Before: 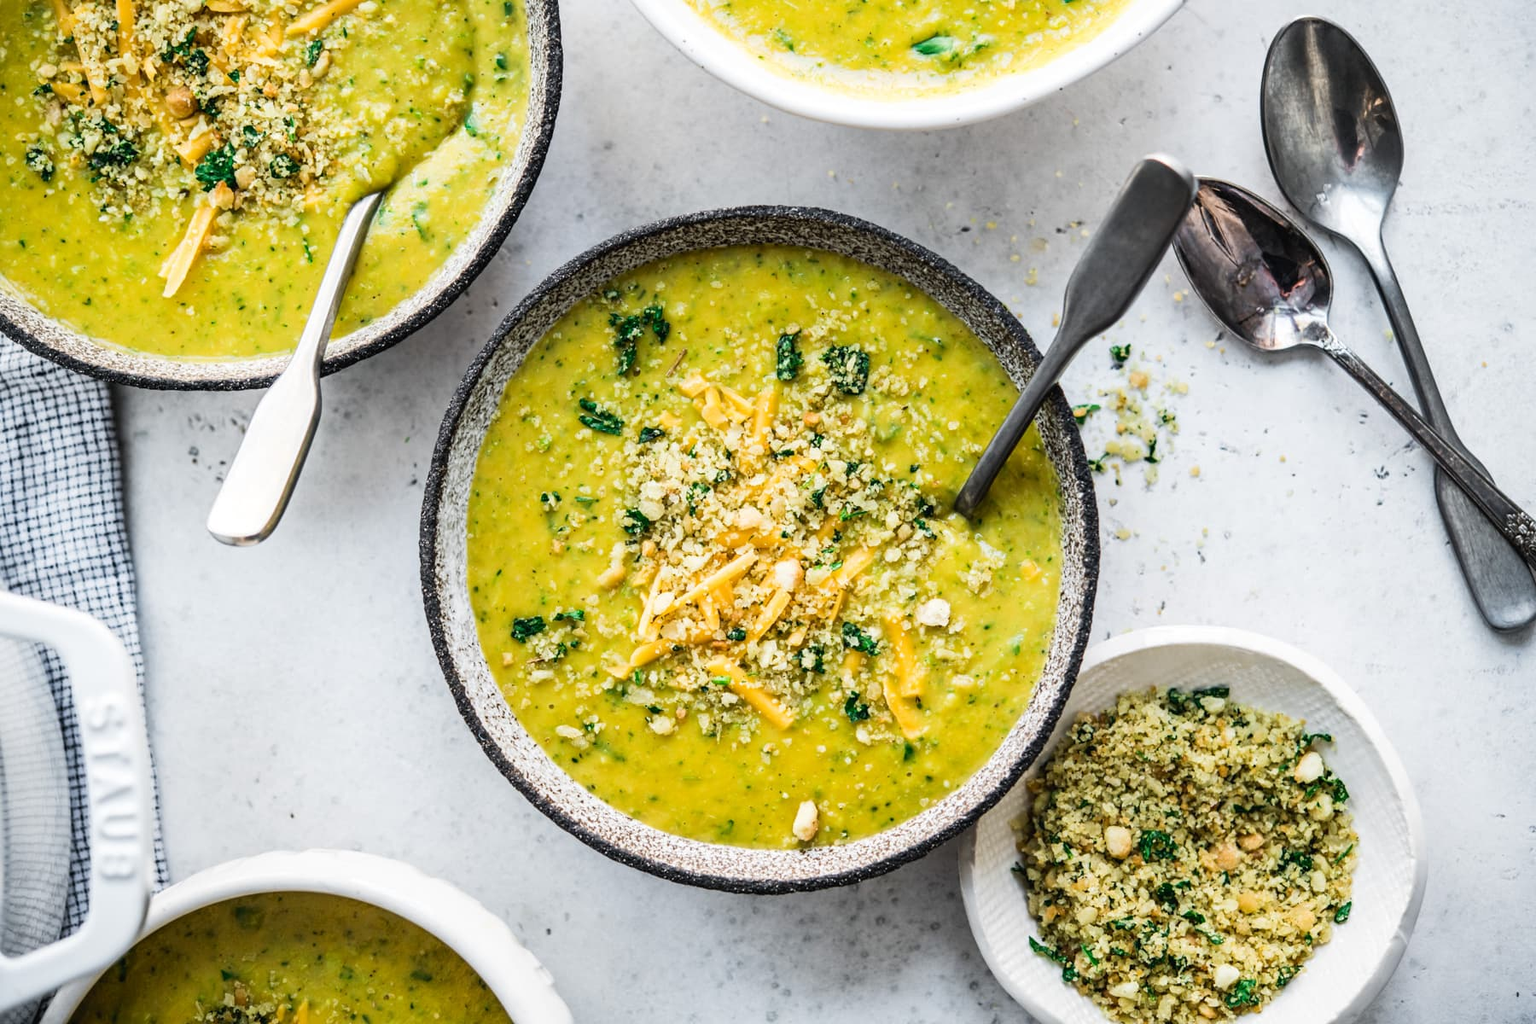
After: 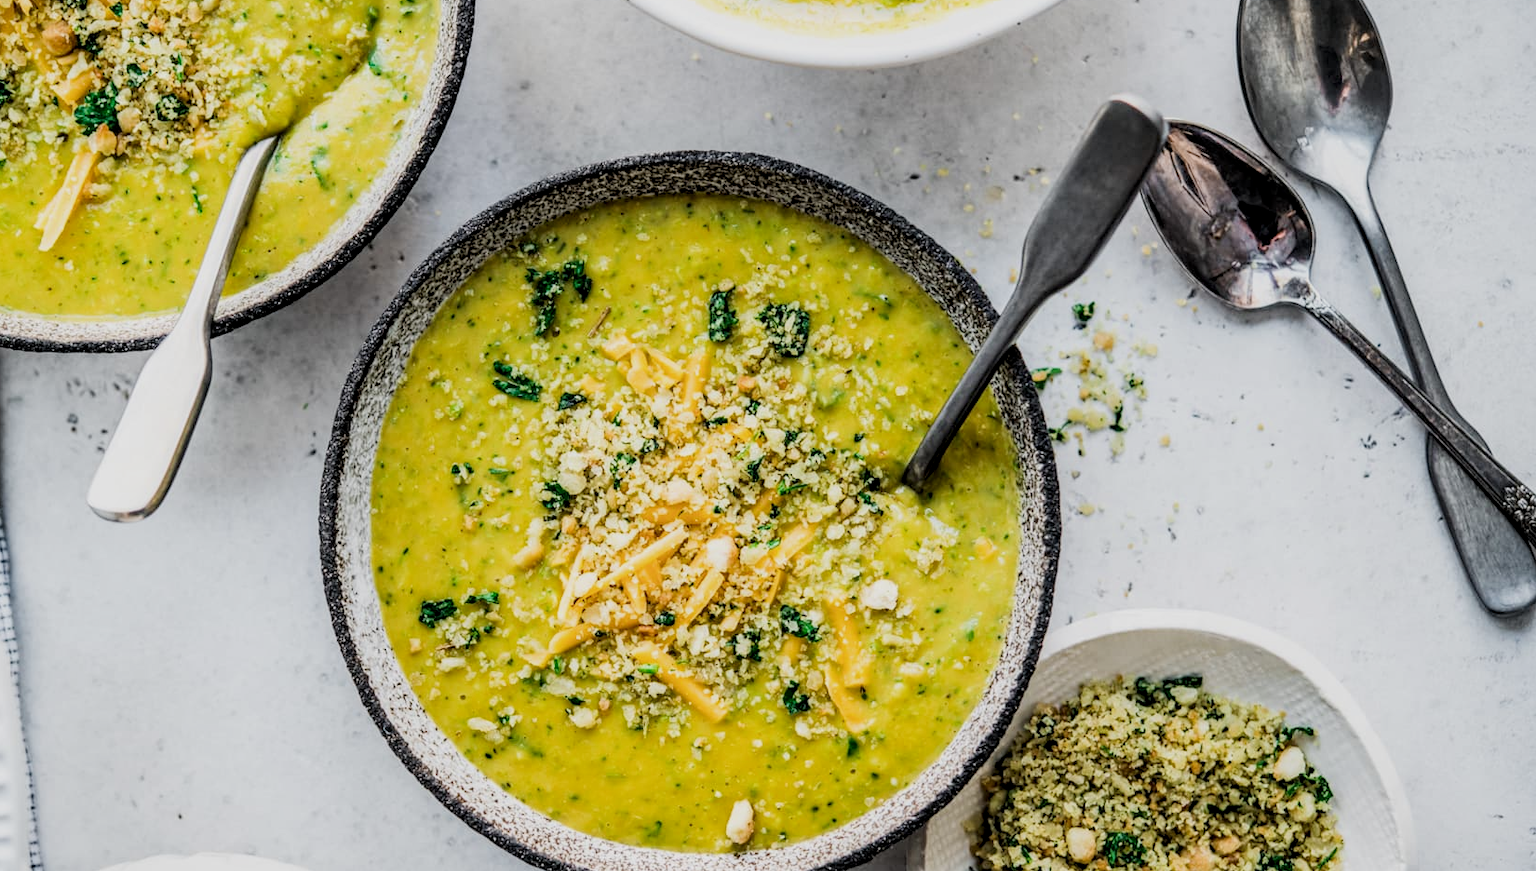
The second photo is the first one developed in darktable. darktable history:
crop: left 8.318%, top 6.604%, bottom 15.324%
local contrast: detail 130%
filmic rgb: black relative exposure -7.98 EV, white relative exposure 3.9 EV, threshold 3.01 EV, hardness 4.28, enable highlight reconstruction true
